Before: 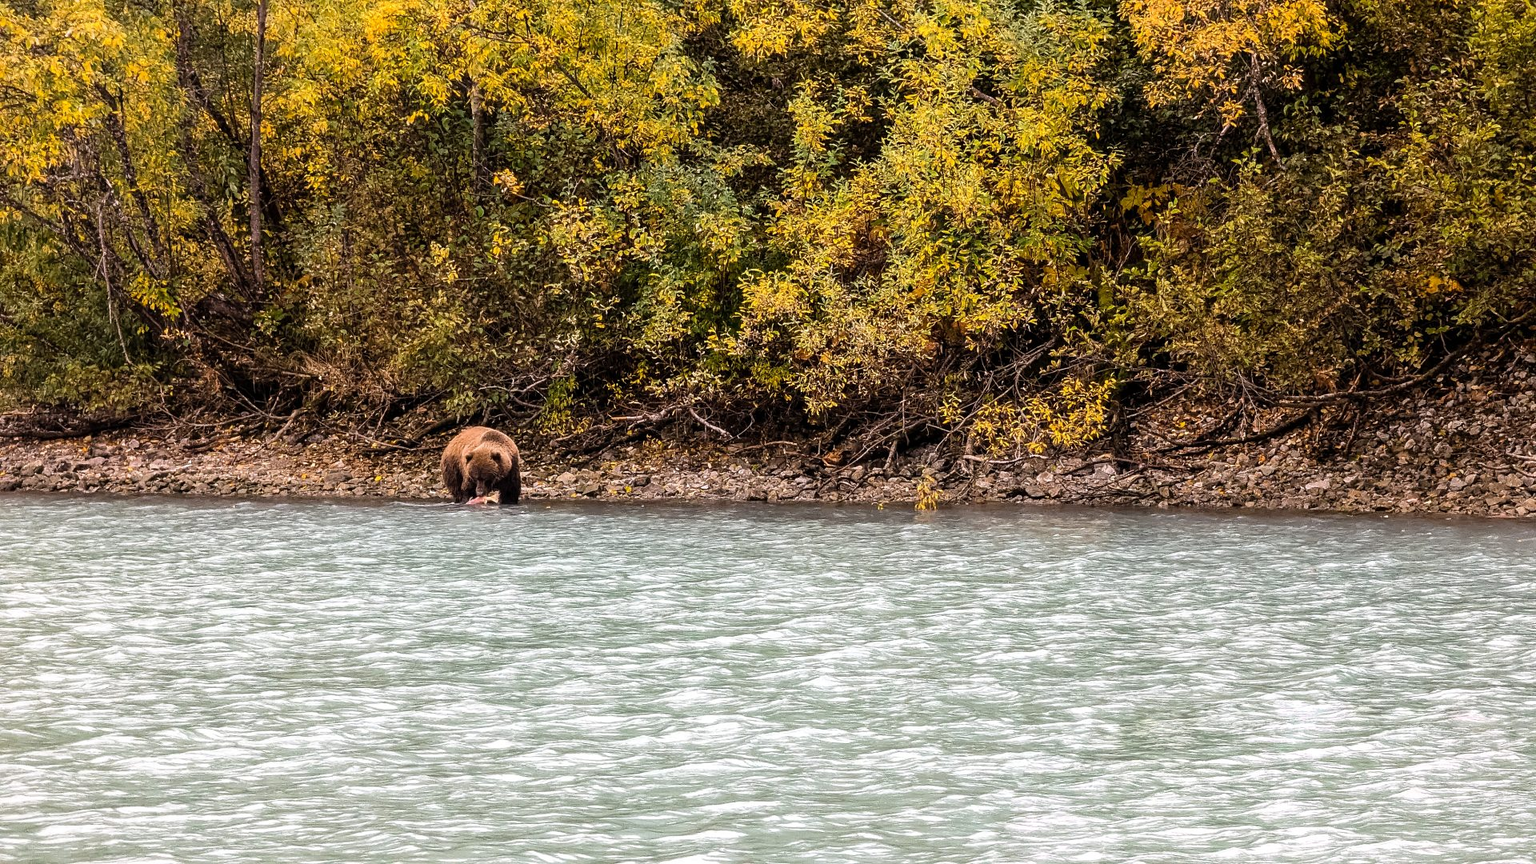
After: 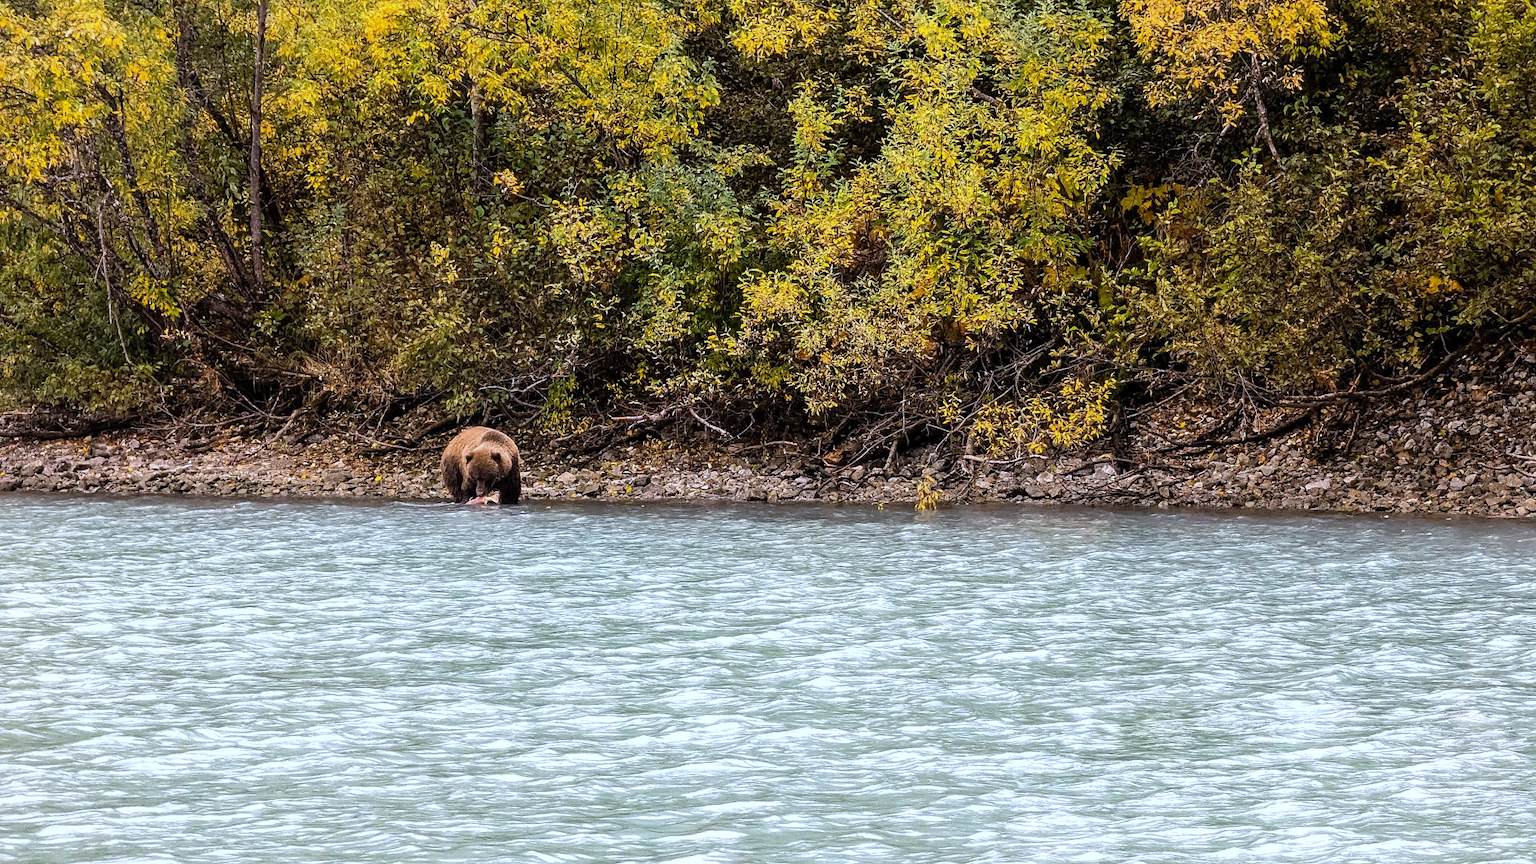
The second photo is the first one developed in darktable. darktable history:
white balance: red 0.924, blue 1.095
levels: levels [0, 0.492, 0.984]
